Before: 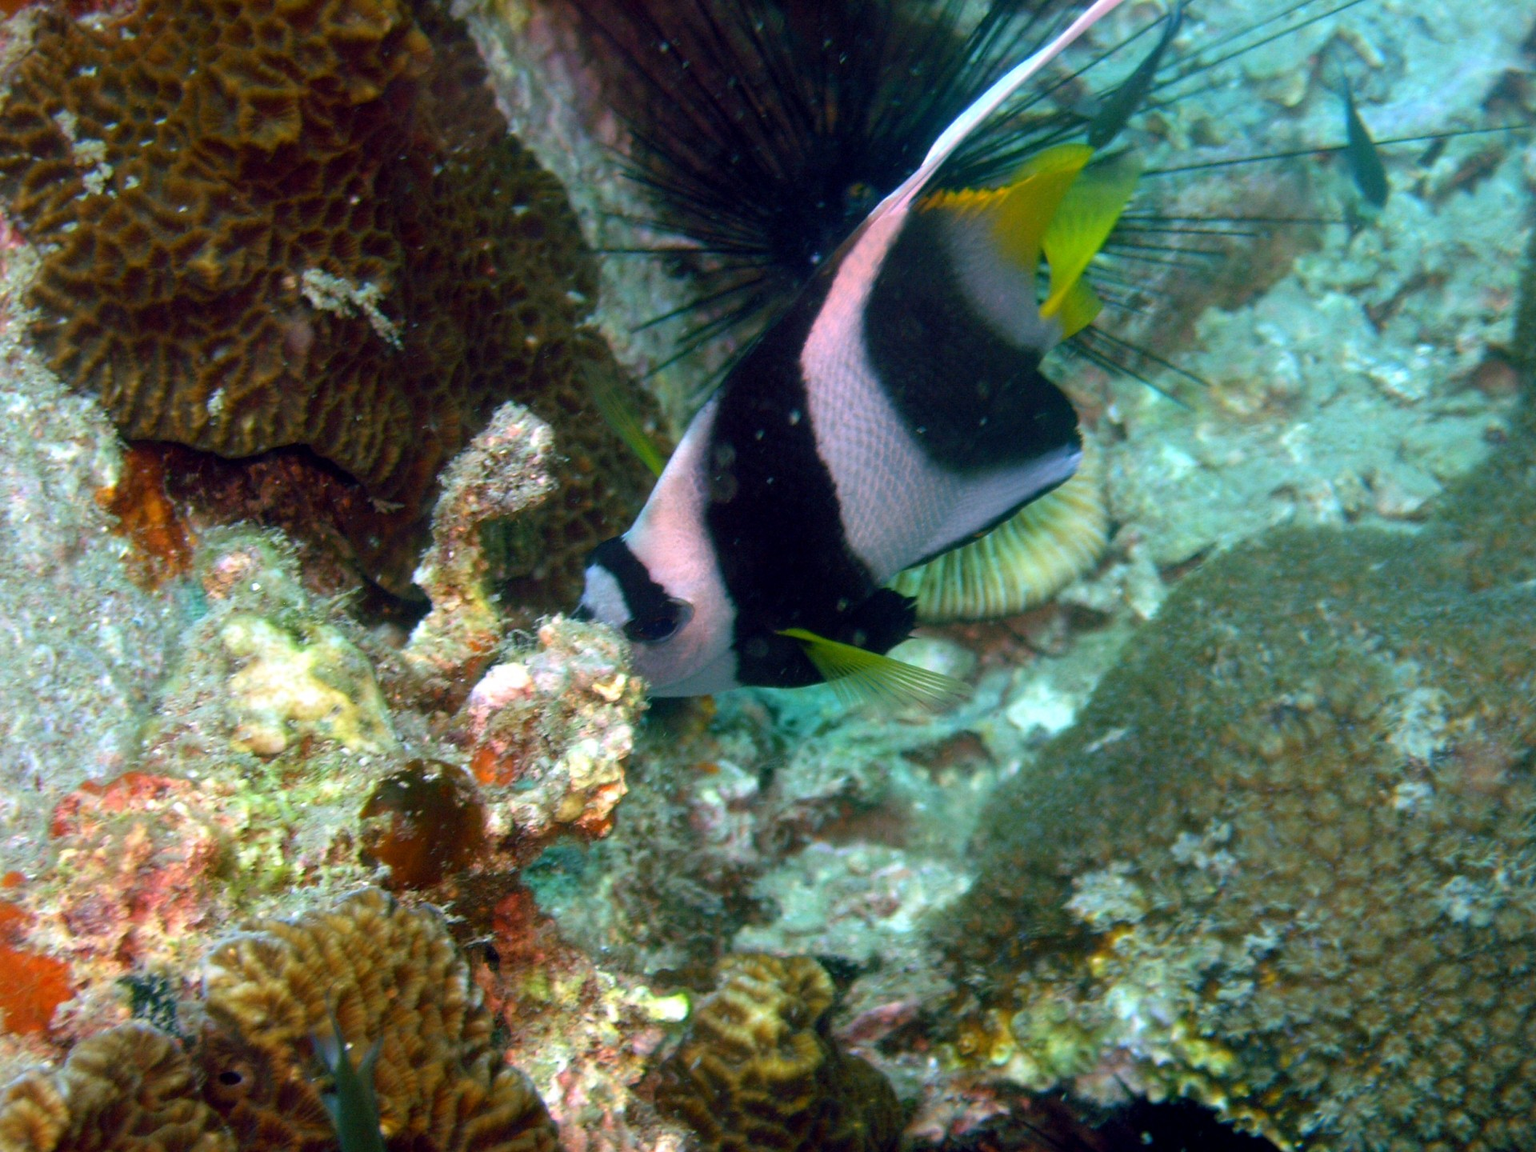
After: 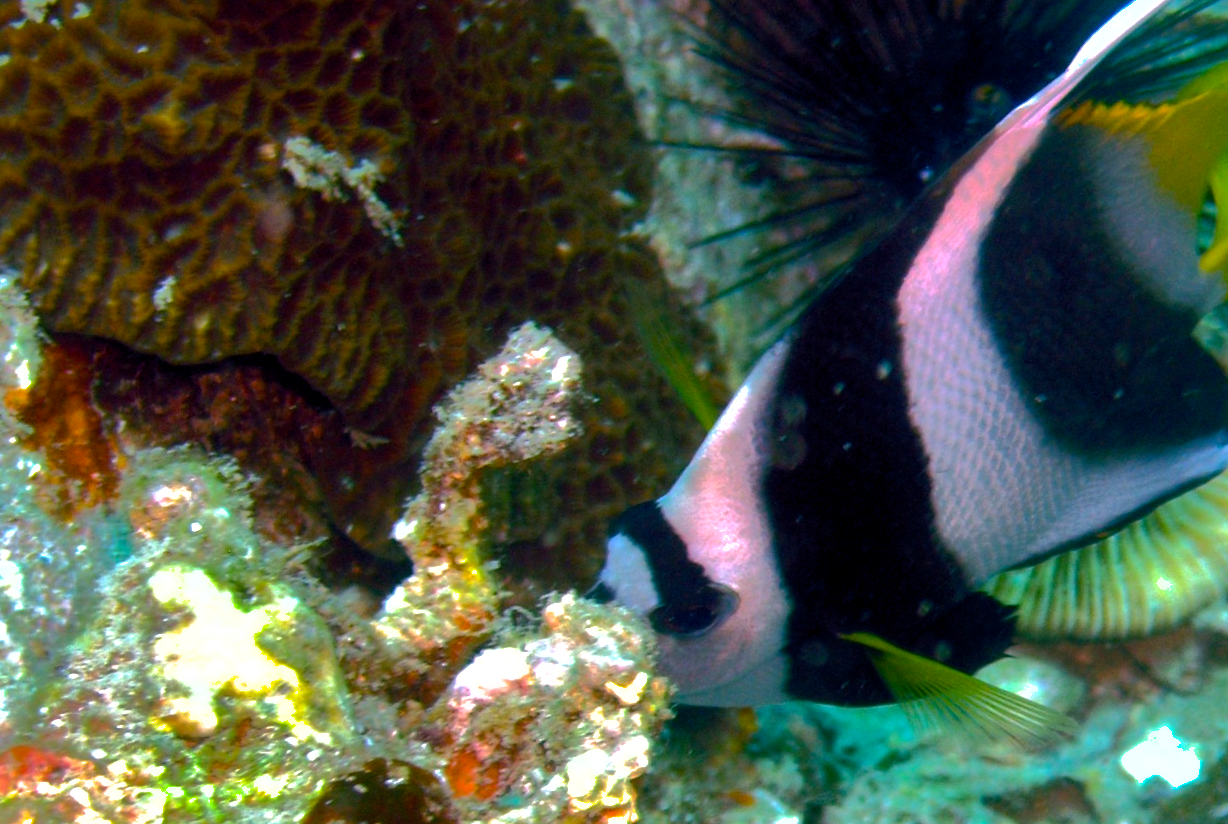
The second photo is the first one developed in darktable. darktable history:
shadows and highlights: shadows 25.52, highlights -69.62
crop and rotate: angle -4.59°, left 2.023%, top 6.721%, right 27.394%, bottom 30.117%
color balance rgb: perceptual saturation grading › global saturation 34.619%, perceptual saturation grading › highlights -25.794%, perceptual saturation grading › shadows 24.899%, perceptual brilliance grading › global brilliance 15.478%, perceptual brilliance grading › shadows -34.995%, global vibrance 10.012%
